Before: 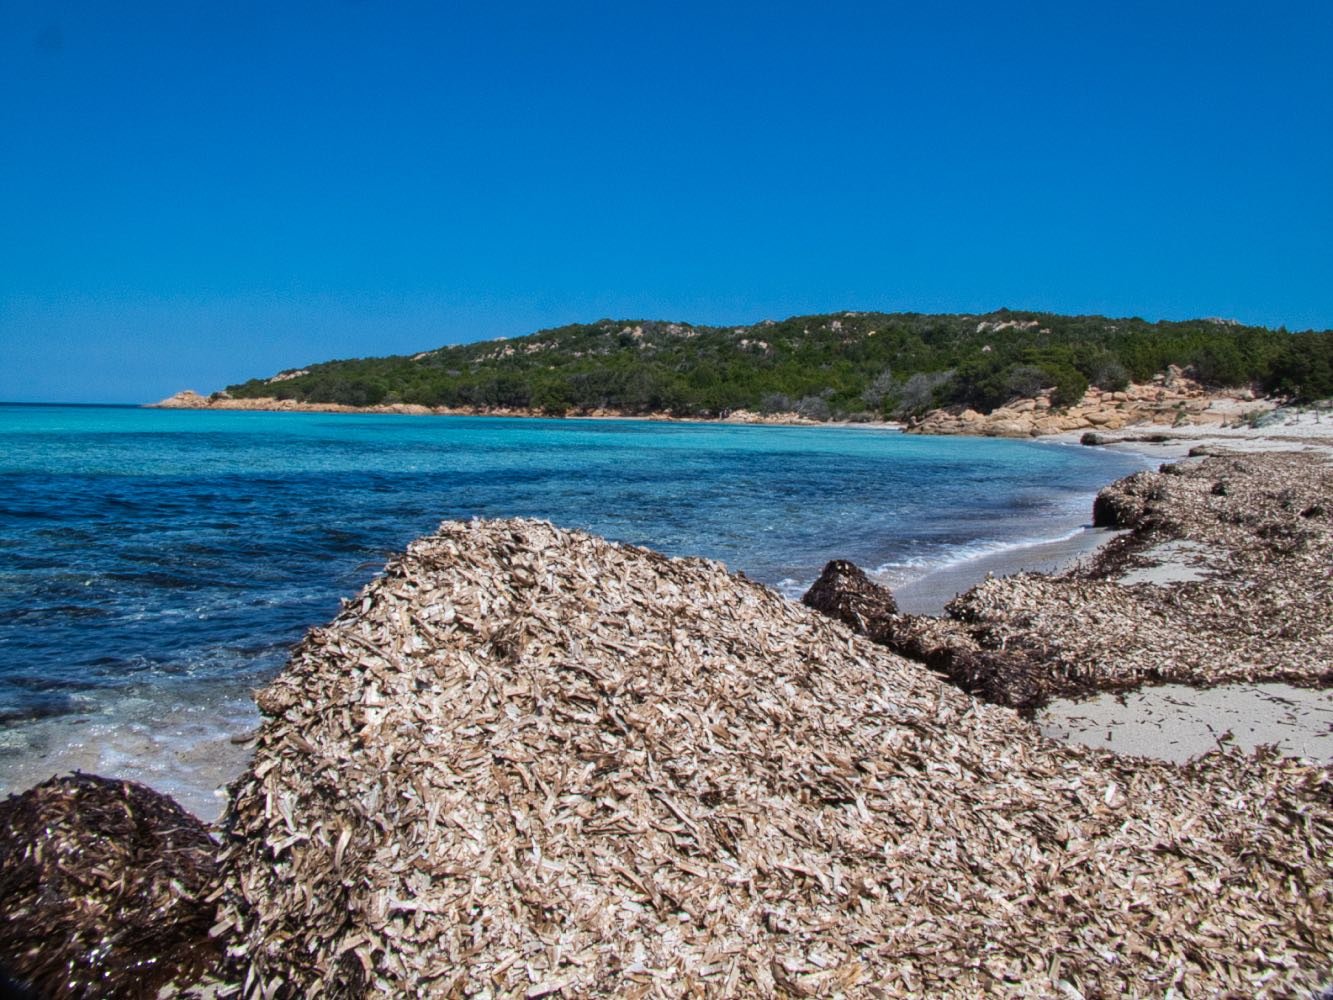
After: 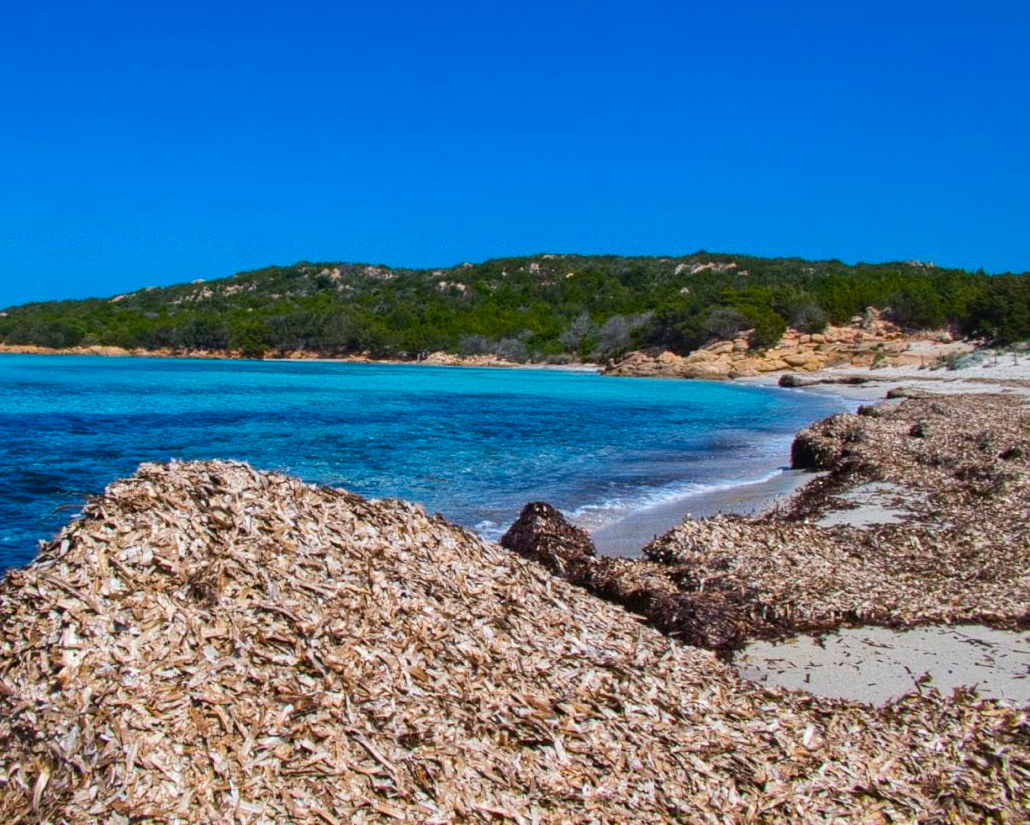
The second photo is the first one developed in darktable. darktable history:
color balance rgb: linear chroma grading › global chroma 9.666%, perceptual saturation grading › global saturation 37.164%, global vibrance 20%
crop: left 22.656%, top 5.828%, bottom 11.655%
